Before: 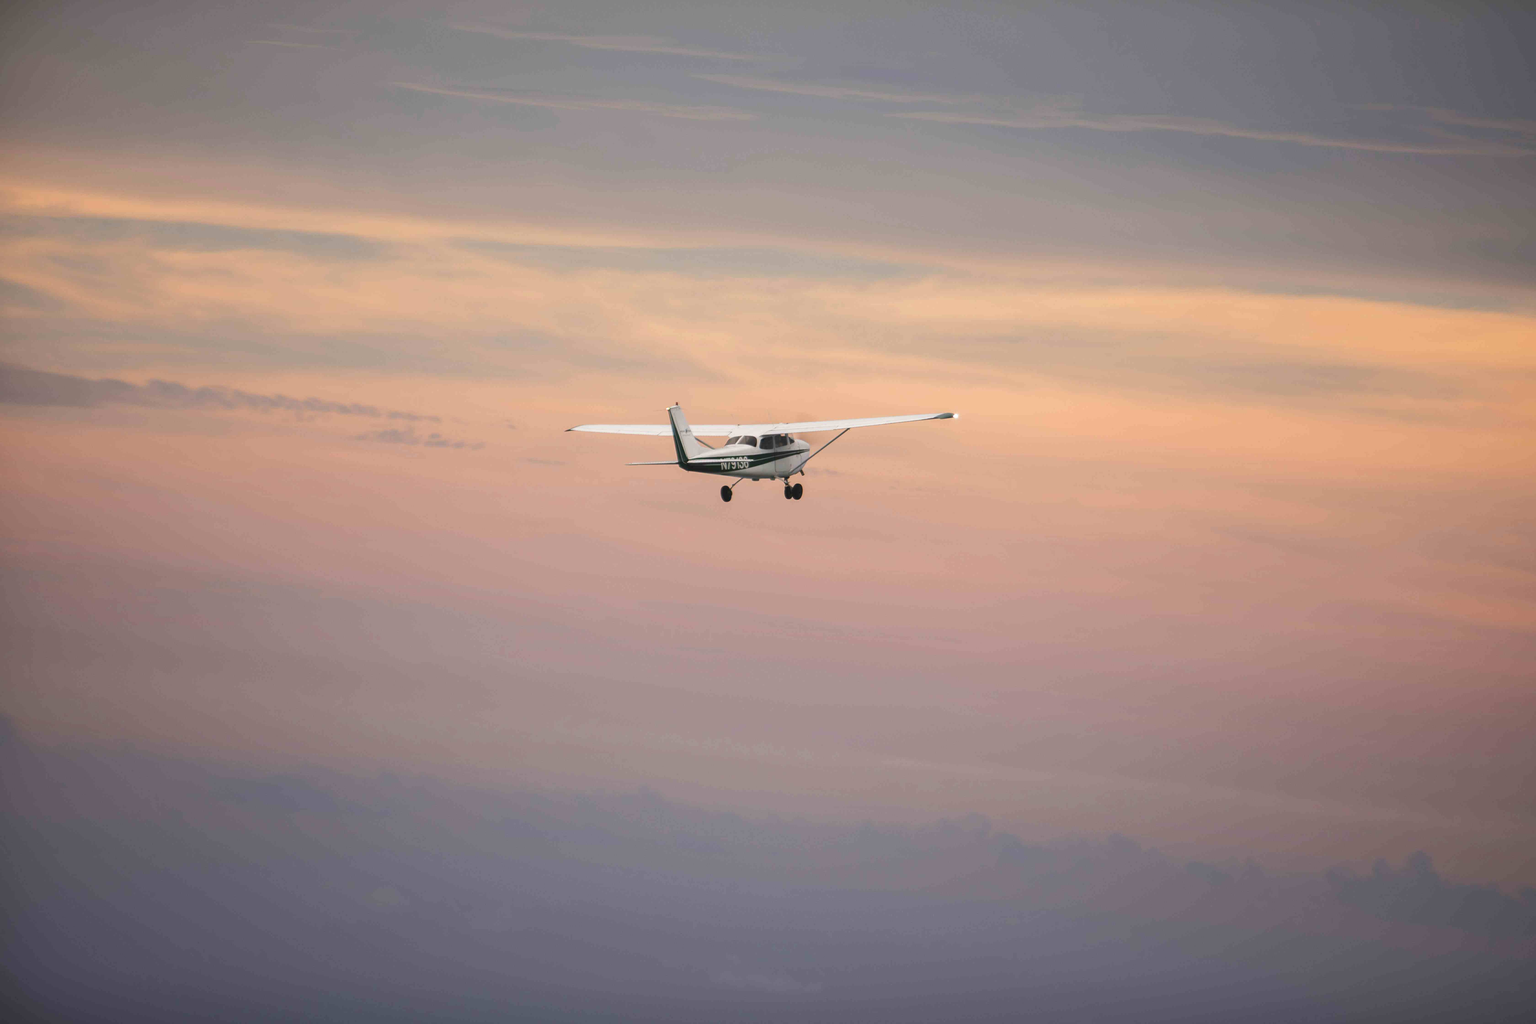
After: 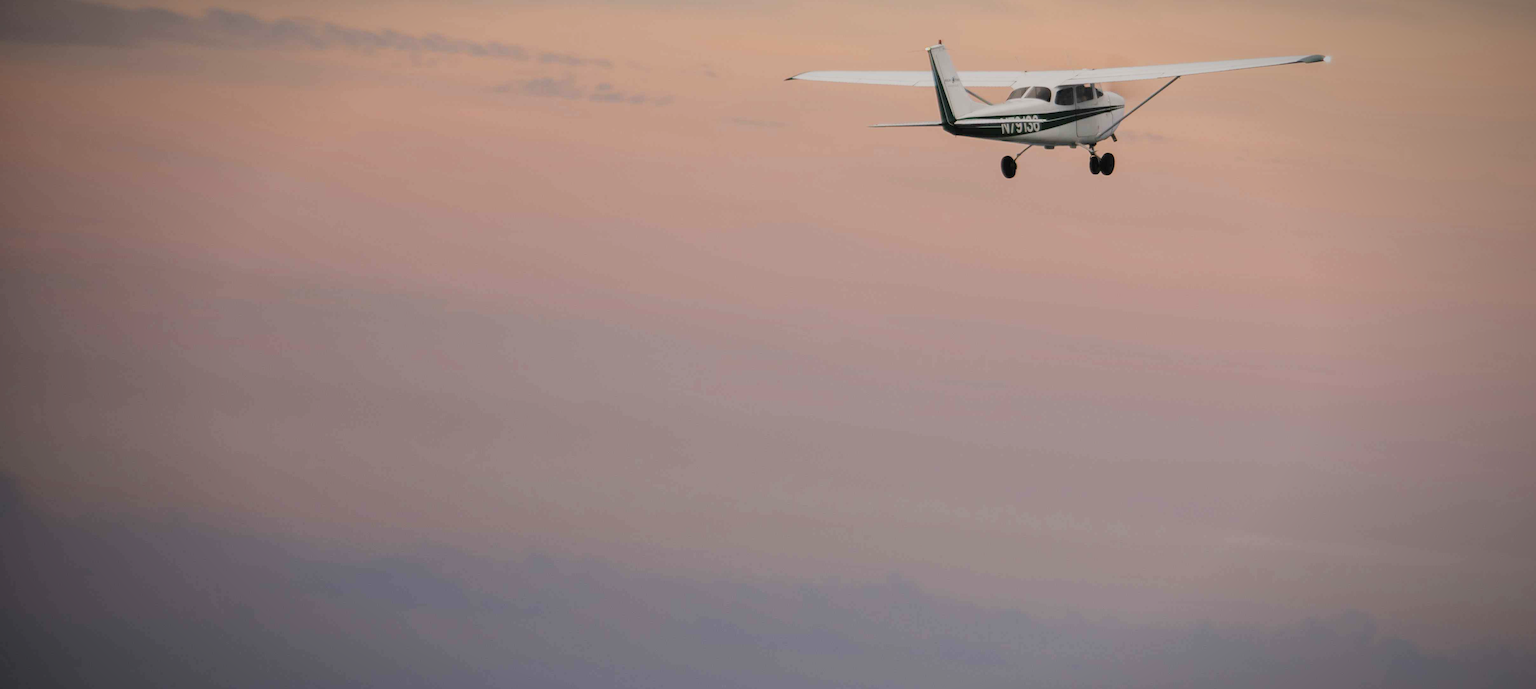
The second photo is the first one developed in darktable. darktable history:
crop: top 36.498%, right 27.964%, bottom 14.995%
filmic rgb: black relative exposure -7.65 EV, white relative exposure 4.56 EV, hardness 3.61
white balance: emerald 1
vignetting: fall-off start 70.97%, brightness -0.584, saturation -0.118, width/height ratio 1.333
